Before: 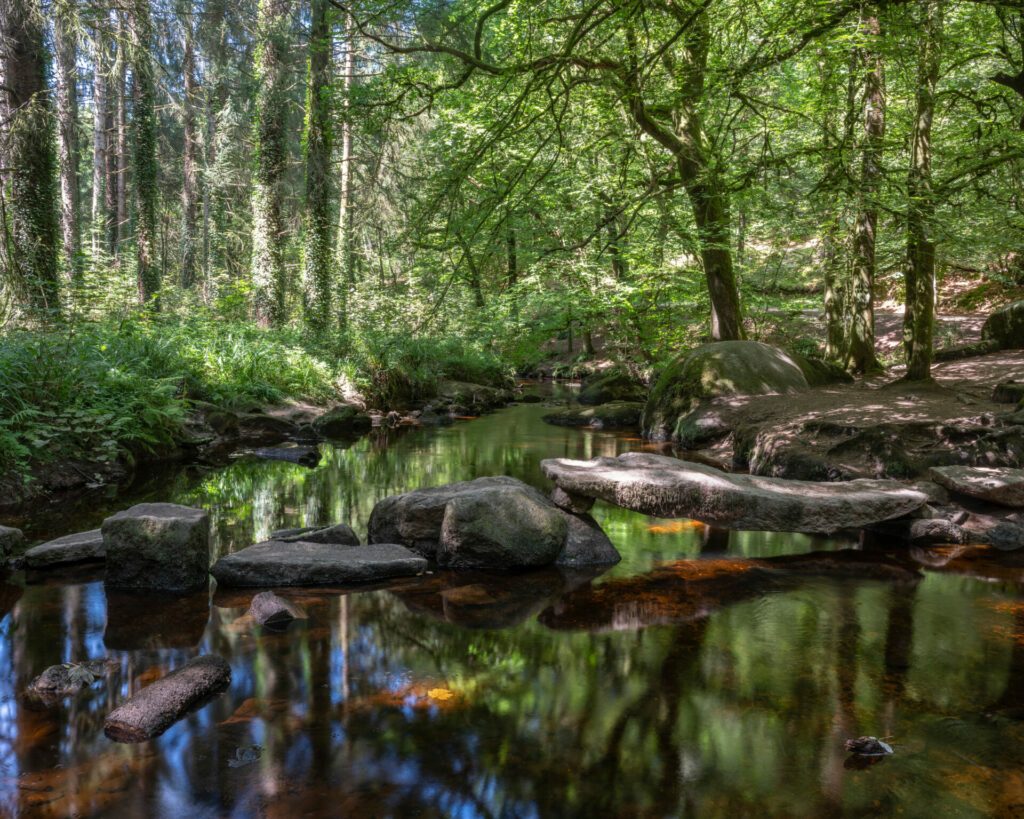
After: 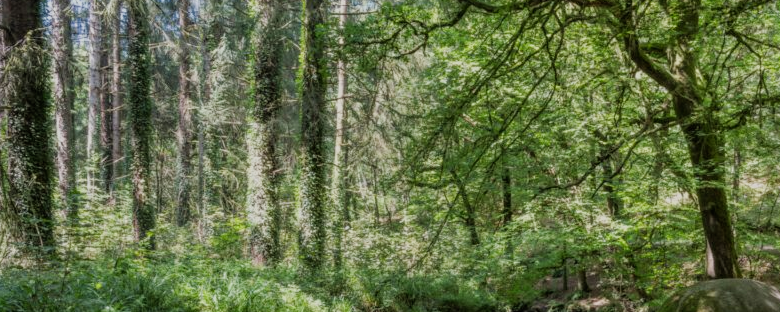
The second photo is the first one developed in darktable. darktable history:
filmic rgb: black relative exposure -7.65 EV, white relative exposure 4.56 EV, hardness 3.61
crop: left 0.579%, top 7.627%, right 23.167%, bottom 54.275%
